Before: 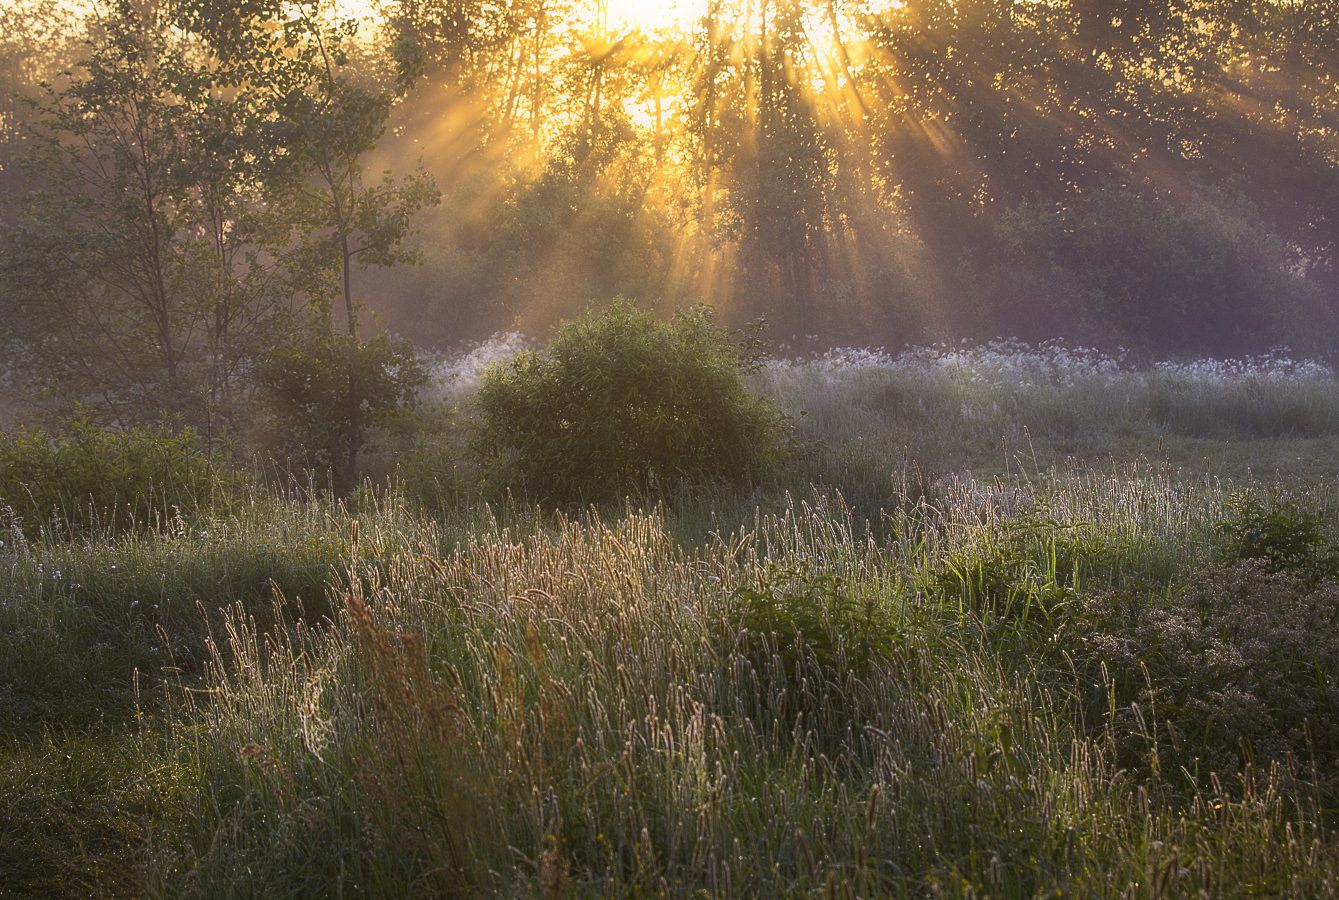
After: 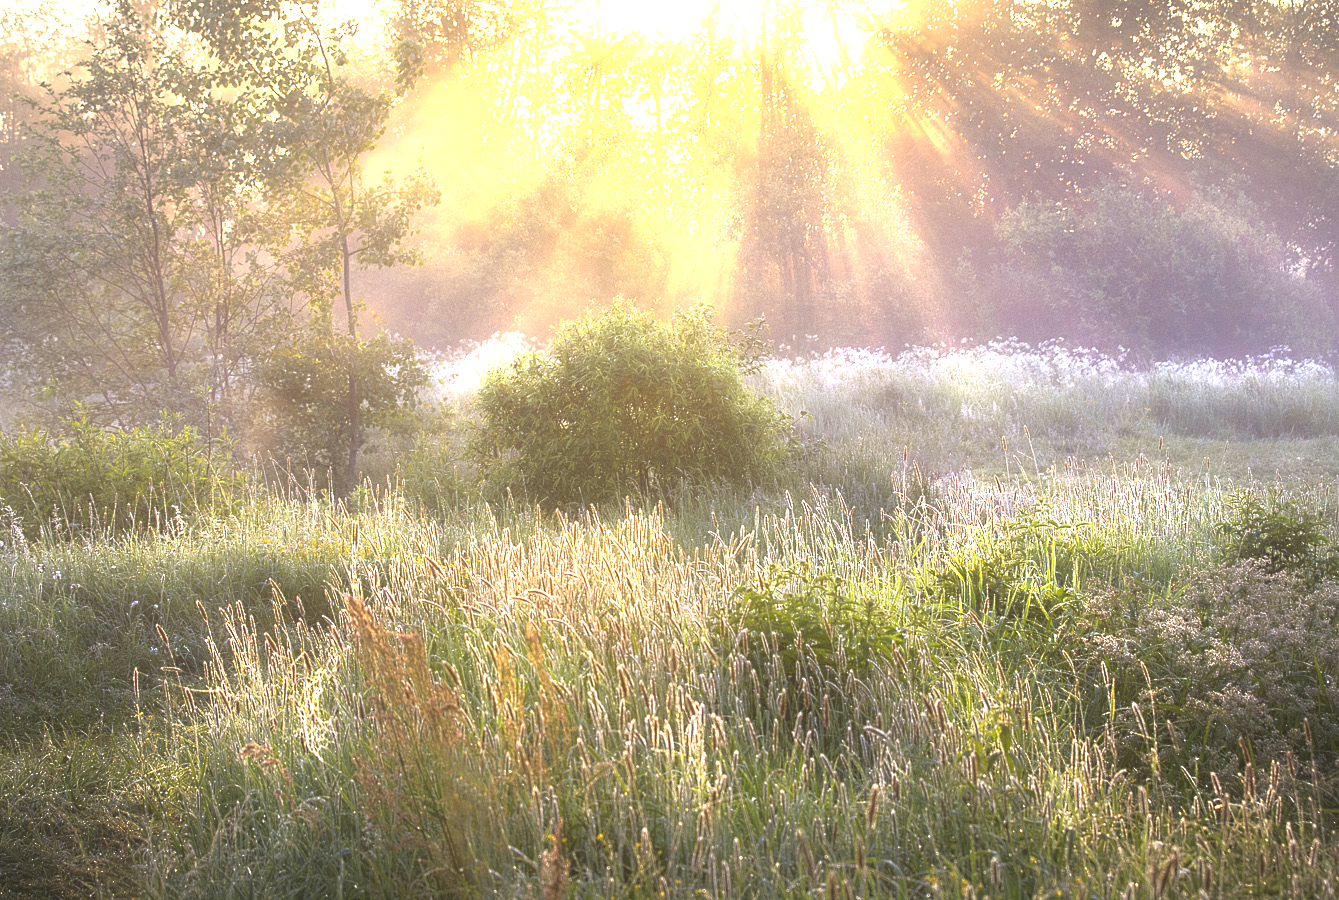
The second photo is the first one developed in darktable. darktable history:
vignetting: fall-off radius 100%, width/height ratio 1.337
exposure: black level correction 0, exposure 1.2 EV, compensate exposure bias true, compensate highlight preservation false
